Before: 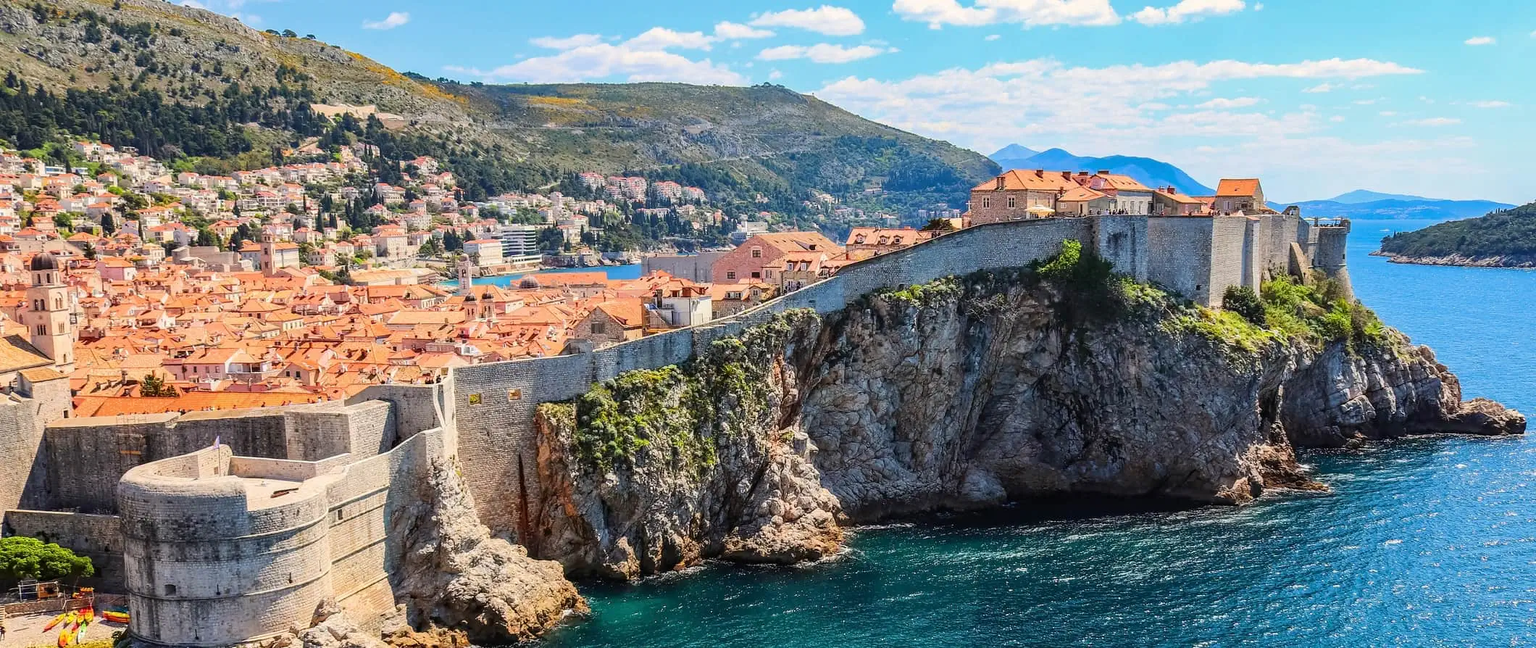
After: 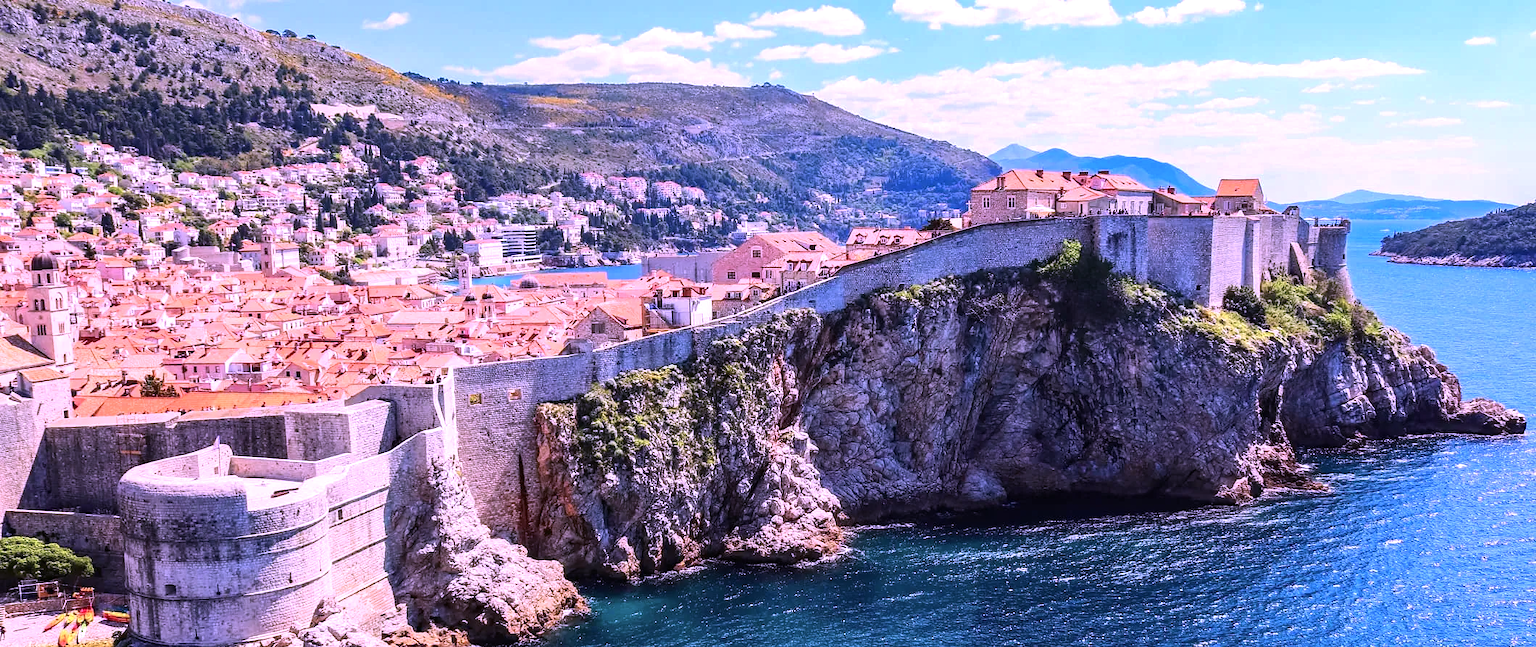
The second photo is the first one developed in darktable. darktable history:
tone equalizer: -8 EV -0.417 EV, -7 EV -0.389 EV, -6 EV -0.333 EV, -5 EV -0.222 EV, -3 EV 0.222 EV, -2 EV 0.333 EV, -1 EV 0.389 EV, +0 EV 0.417 EV, edges refinement/feathering 500, mask exposure compensation -1.57 EV, preserve details no
color calibration: output R [1.107, -0.012, -0.003, 0], output B [0, 0, 1.308, 0], illuminant custom, x 0.389, y 0.387, temperature 3838.64 K
